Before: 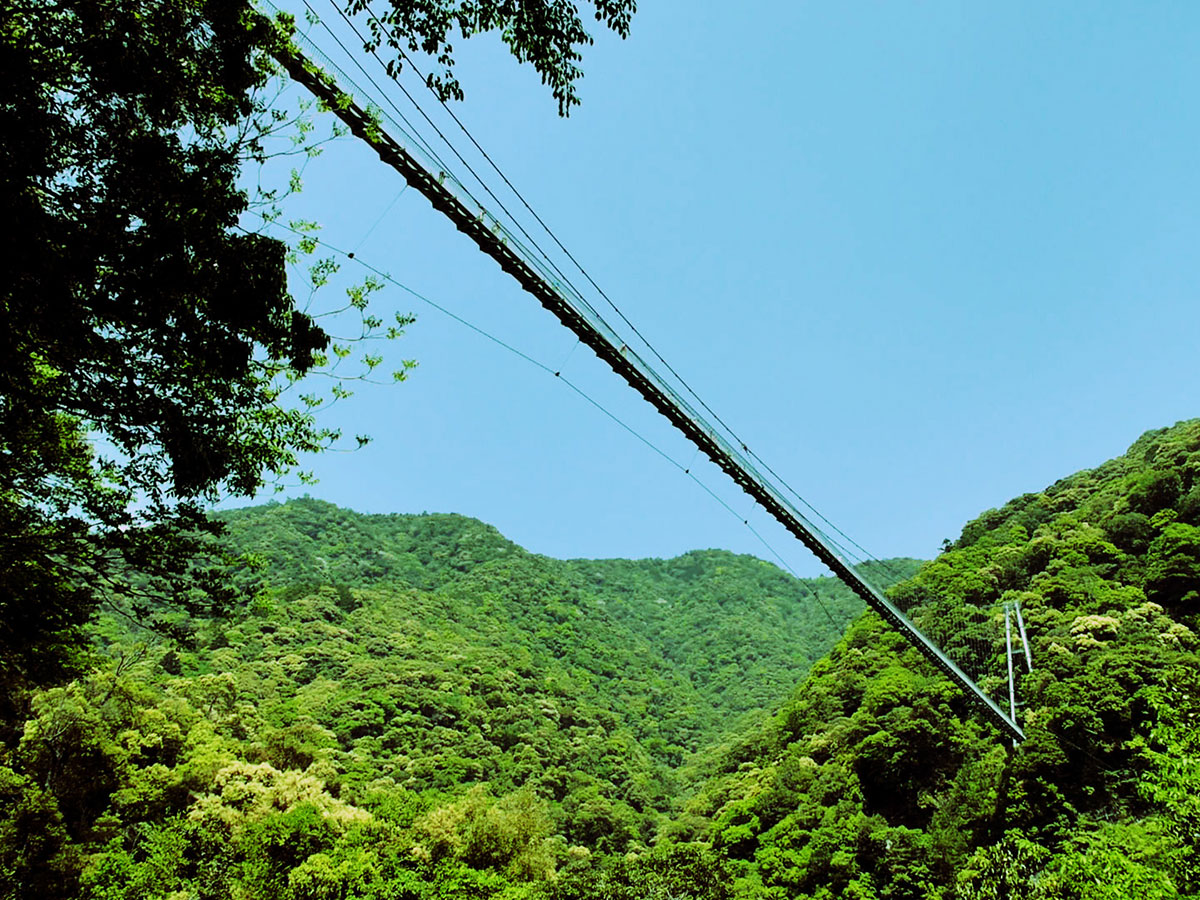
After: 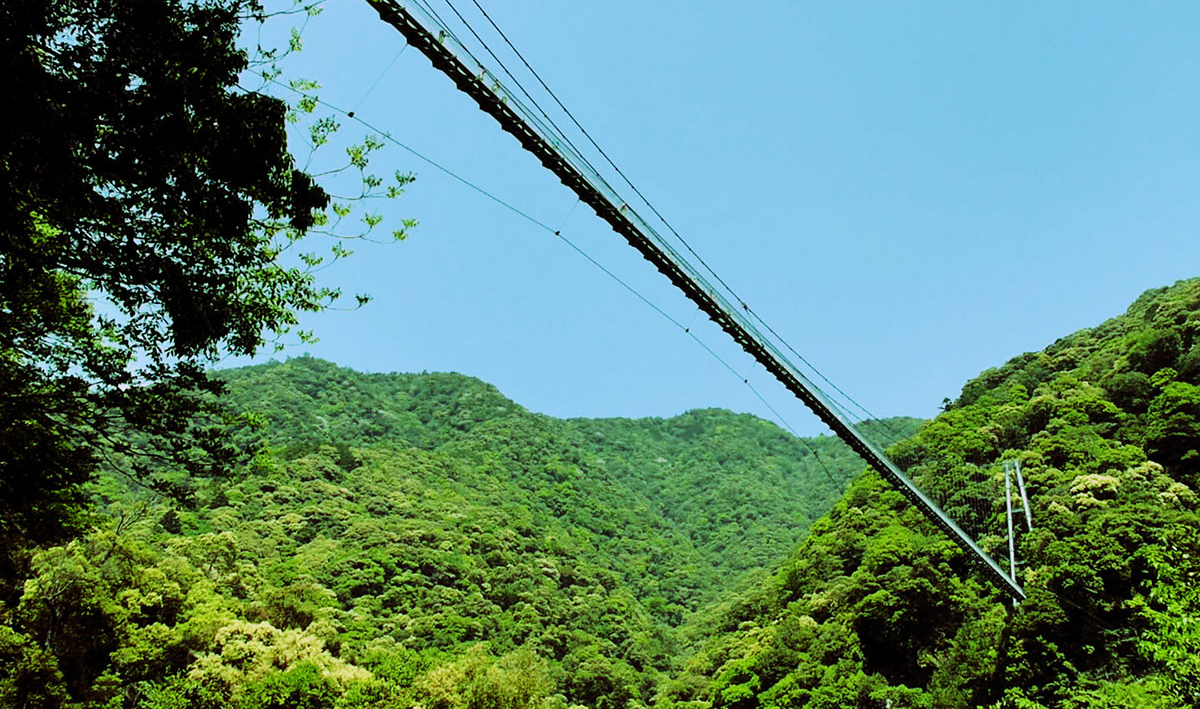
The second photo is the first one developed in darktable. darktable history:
crop and rotate: top 15.751%, bottom 5.399%
